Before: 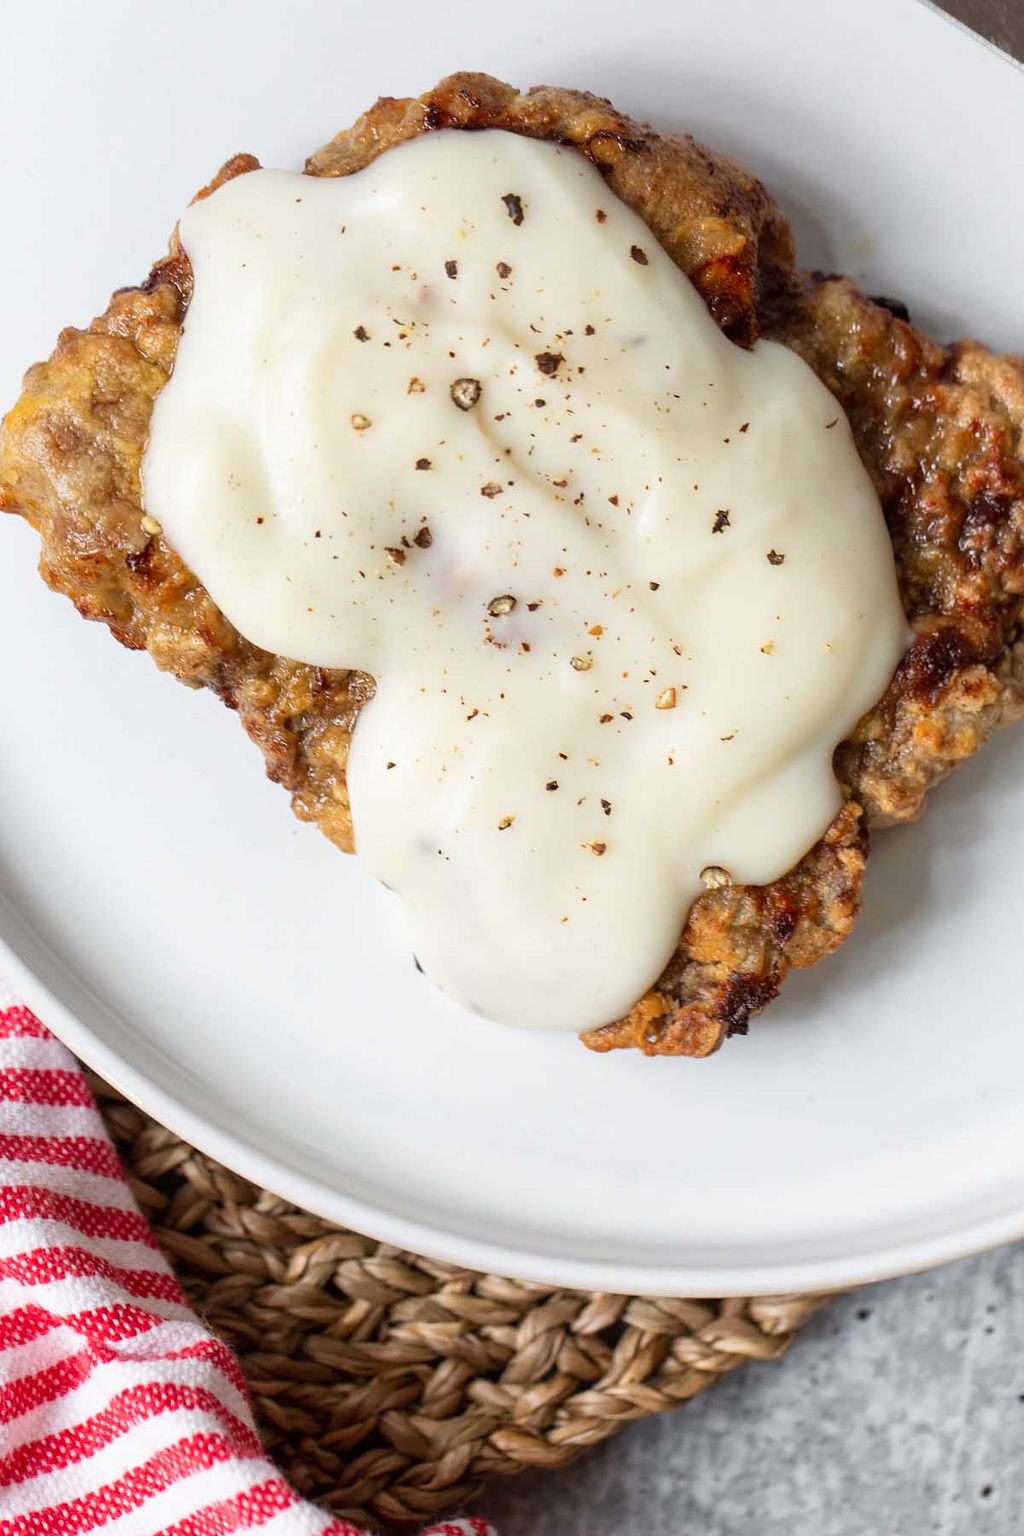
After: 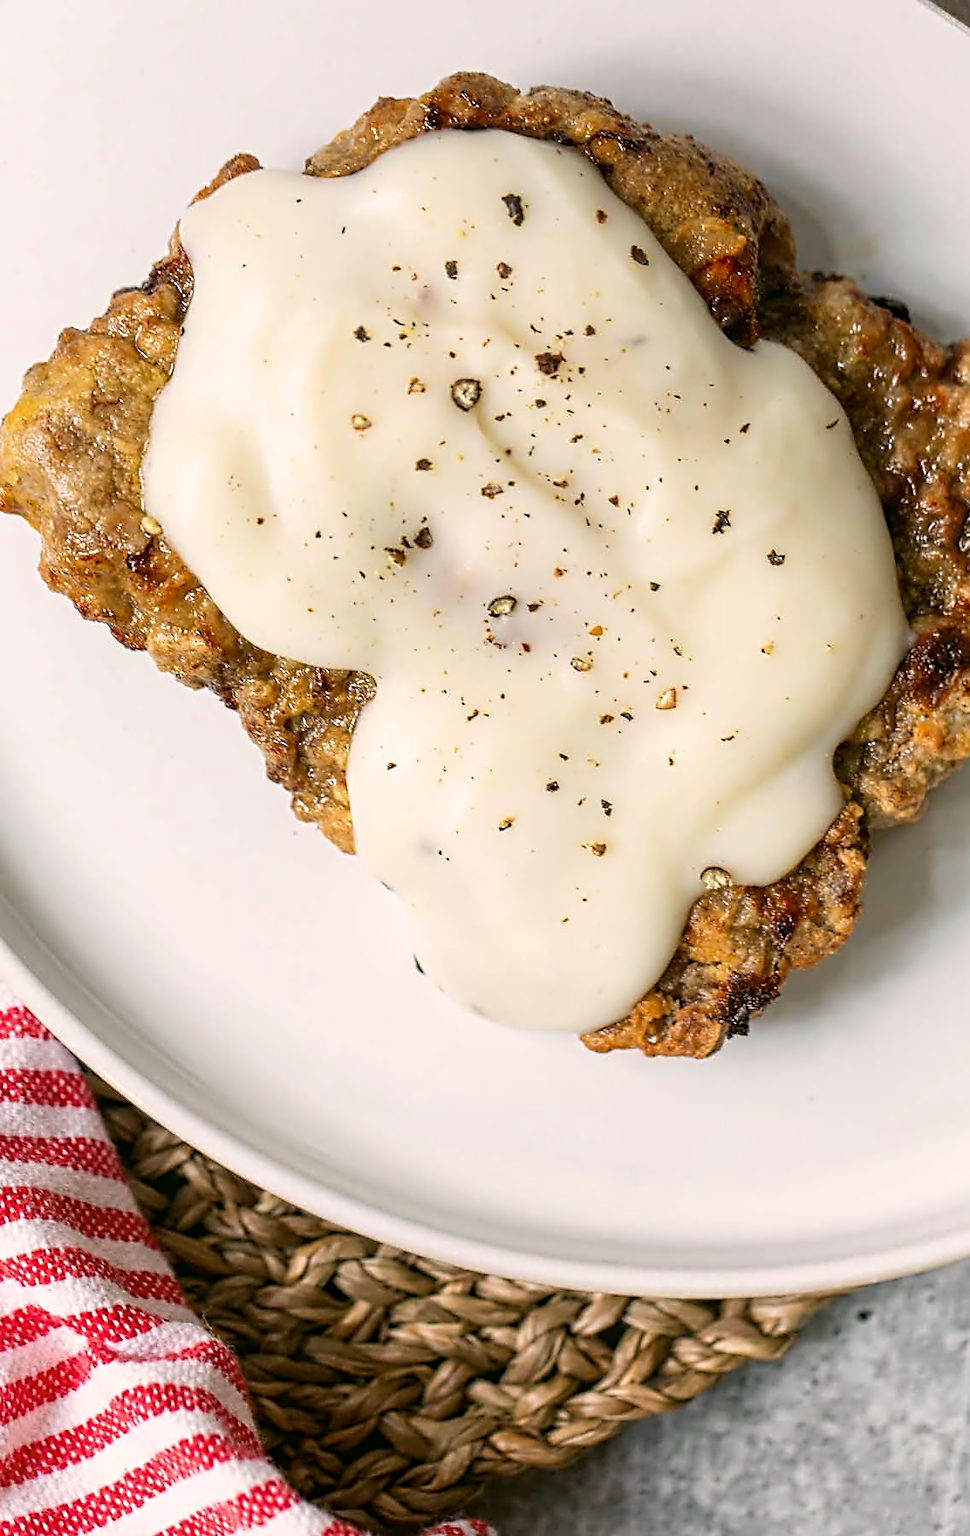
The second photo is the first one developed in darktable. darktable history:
color correction: highlights a* 4.61, highlights b* 4.92, shadows a* -7.82, shadows b* 4.97
contrast equalizer: y [[0.5, 0.5, 0.5, 0.515, 0.749, 0.84], [0.5 ×6], [0.5 ×6], [0, 0, 0, 0.001, 0.067, 0.262], [0 ×6]]
crop and rotate: left 0%, right 5.198%
